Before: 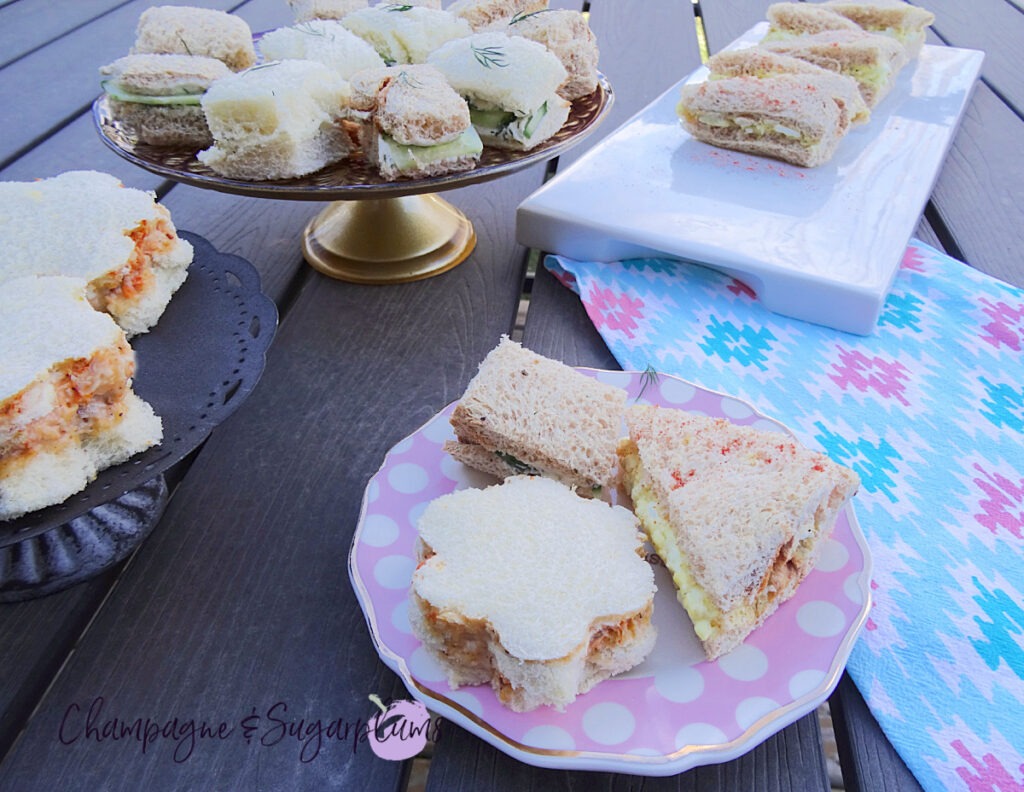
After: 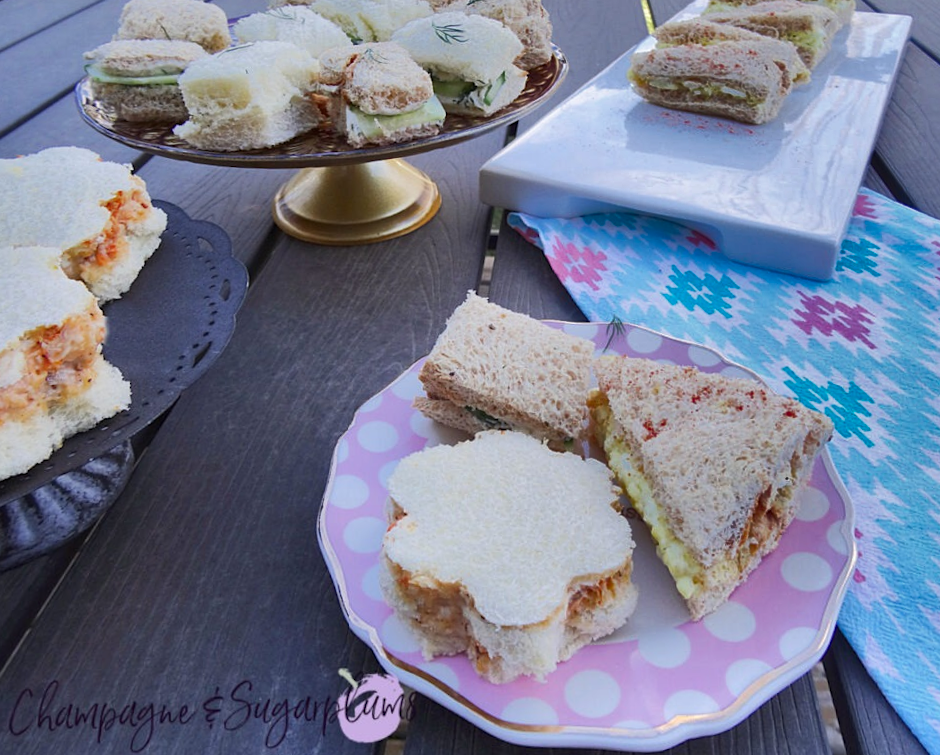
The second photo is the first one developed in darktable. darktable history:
crop: left 0.434%, top 0.485%, right 0.244%, bottom 0.386%
rotate and perspective: rotation -1.68°, lens shift (vertical) -0.146, crop left 0.049, crop right 0.912, crop top 0.032, crop bottom 0.96
shadows and highlights: shadows 24.5, highlights -78.15, soften with gaussian
exposure: compensate highlight preservation false
